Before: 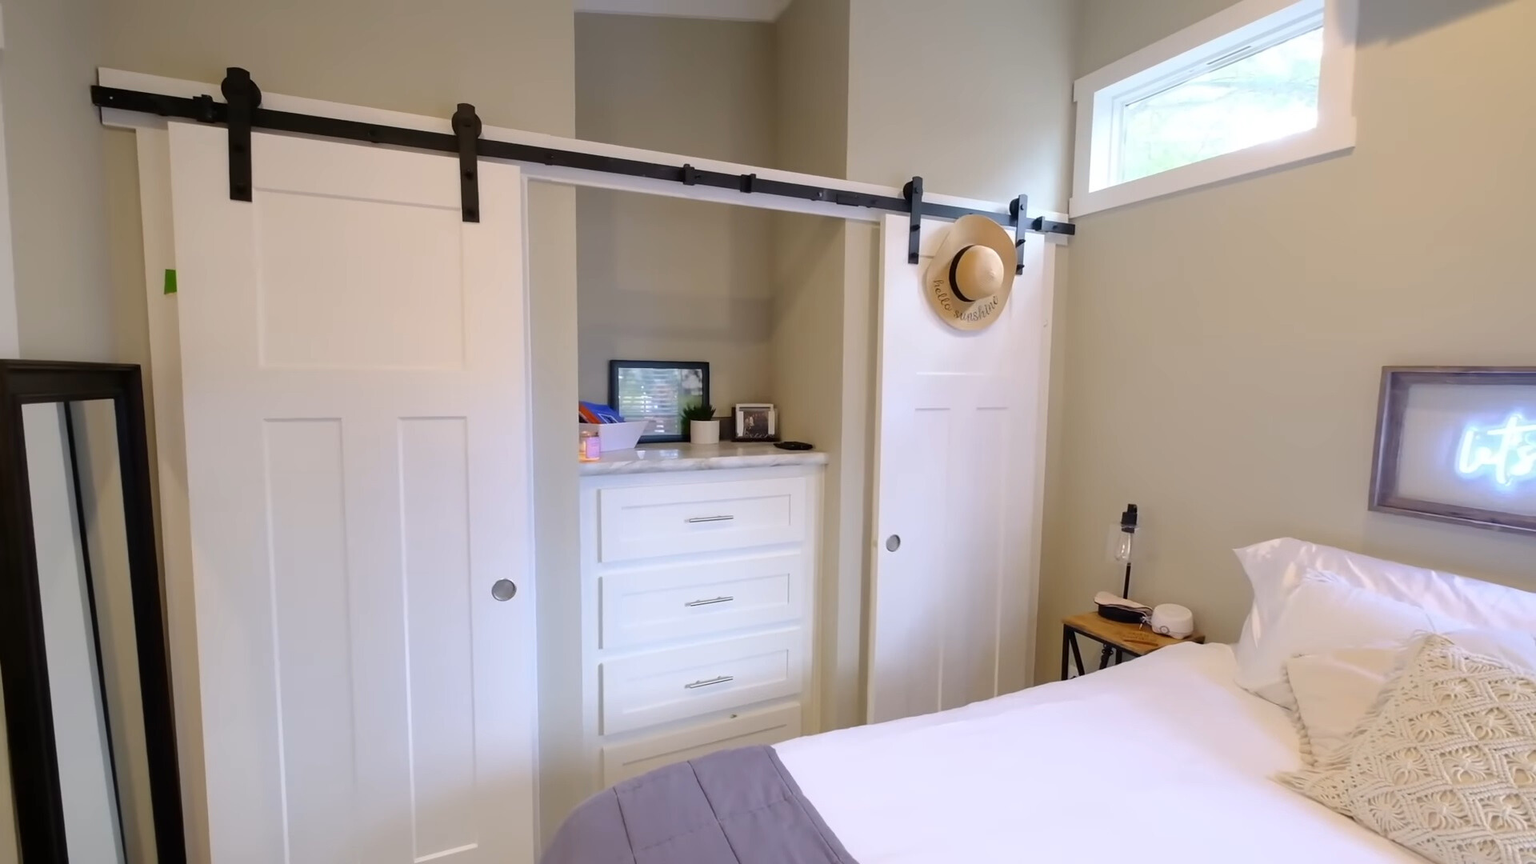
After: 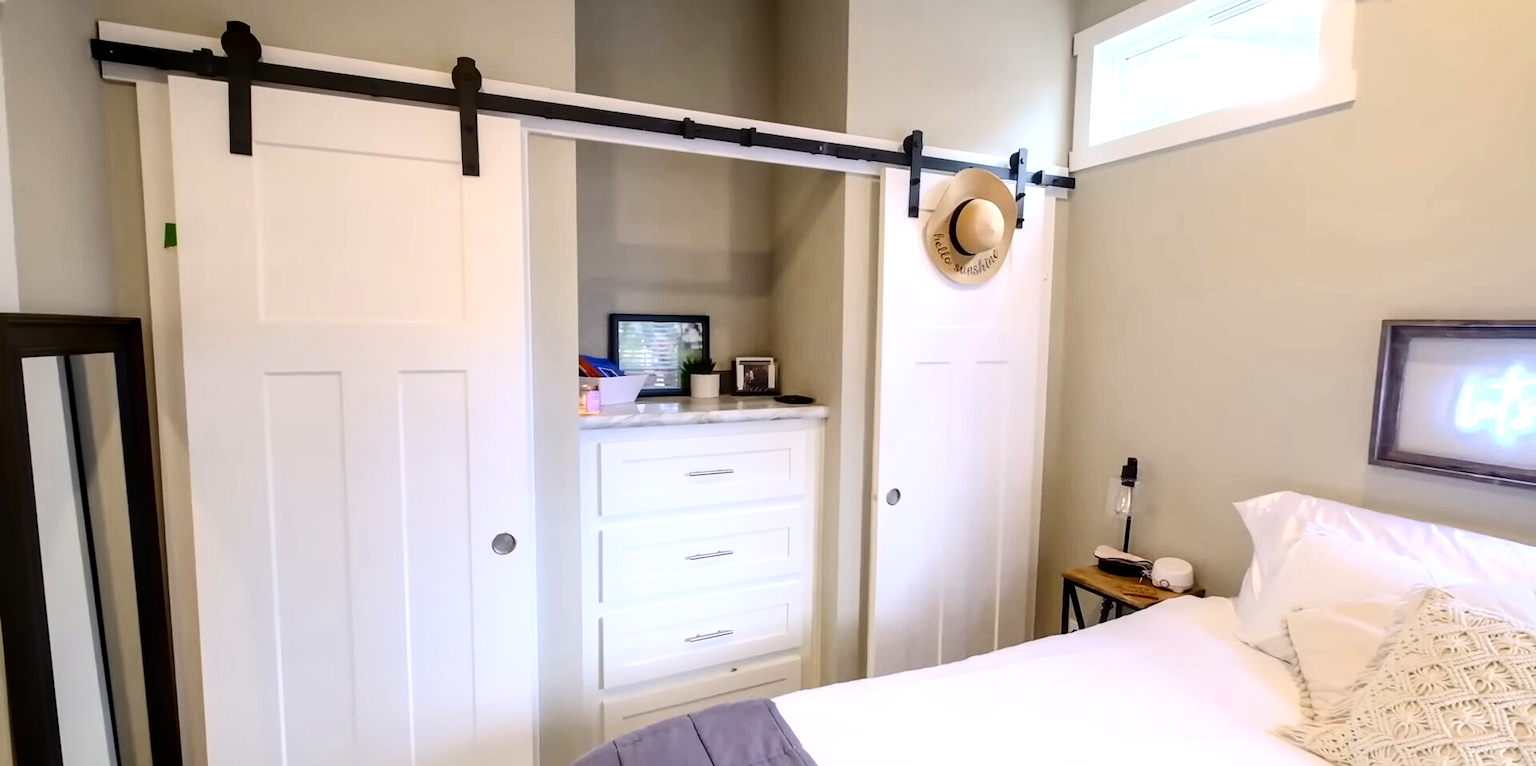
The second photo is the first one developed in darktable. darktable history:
contrast brightness saturation: contrast 0.285
color balance rgb: power › chroma 0.222%, power › hue 60.93°, perceptual saturation grading › global saturation 0.208%, perceptual brilliance grading › global brilliance 4.54%, global vibrance 9.244%
crop and rotate: top 5.528%, bottom 5.686%
local contrast: detail 130%
